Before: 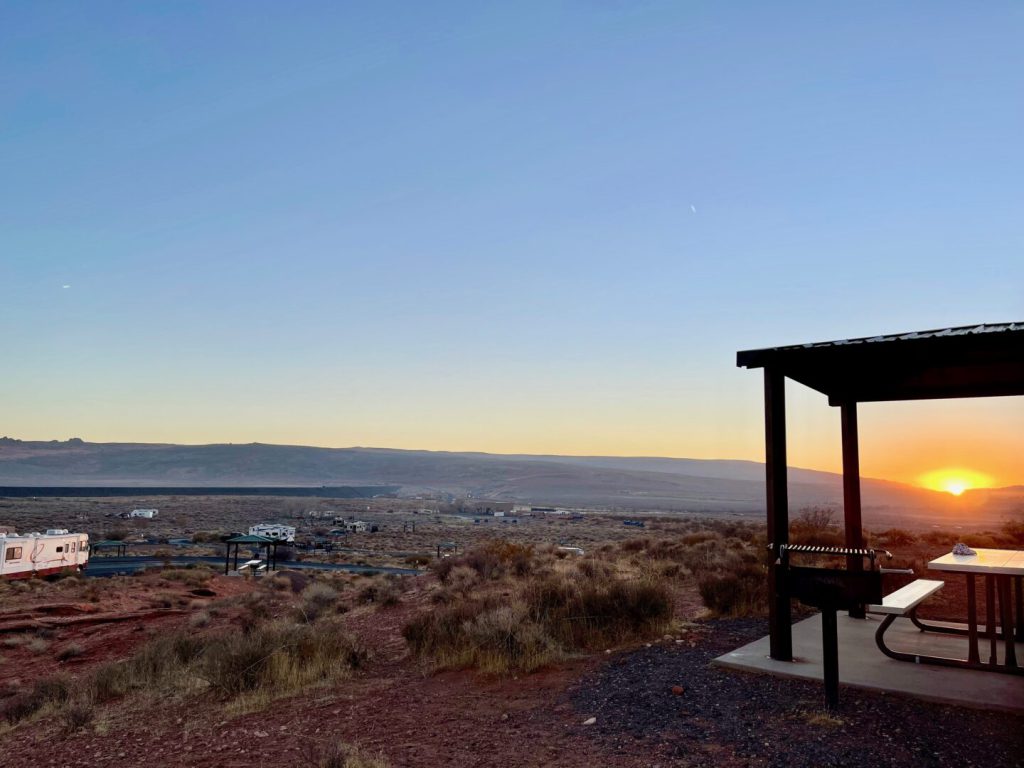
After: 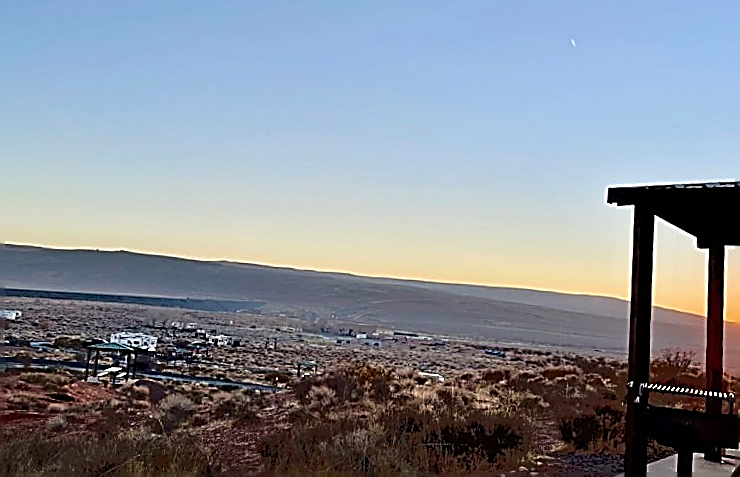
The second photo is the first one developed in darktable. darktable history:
crop and rotate: angle -3.39°, left 9.893%, top 21.004%, right 12.224%, bottom 12.035%
sharpen: amount 1.985
tone equalizer: -7 EV -0.66 EV, -6 EV 0.97 EV, -5 EV -0.441 EV, -4 EV 0.428 EV, -3 EV 0.434 EV, -2 EV 0.163 EV, -1 EV -0.148 EV, +0 EV -0.371 EV, mask exposure compensation -0.494 EV
